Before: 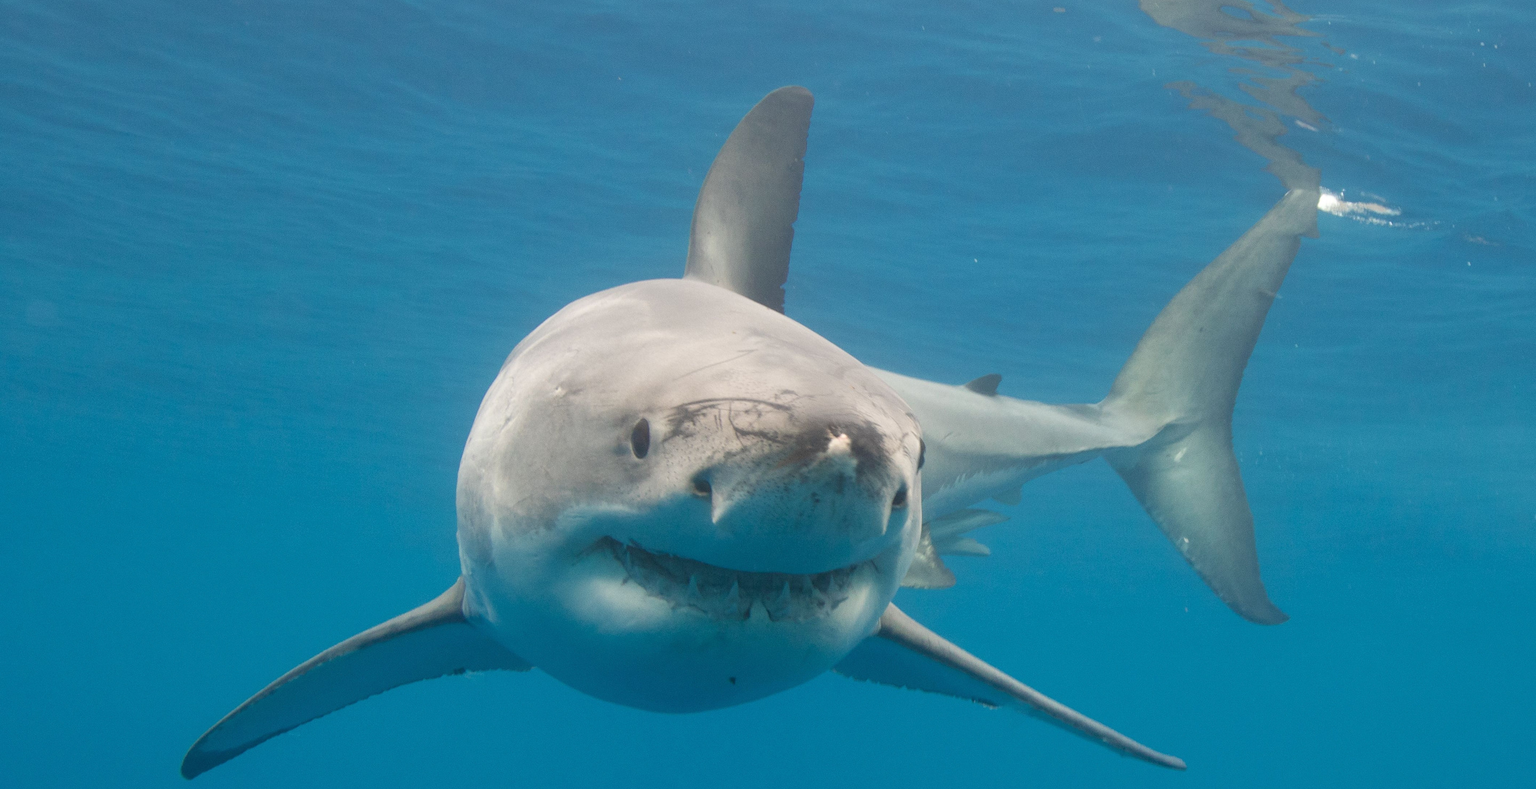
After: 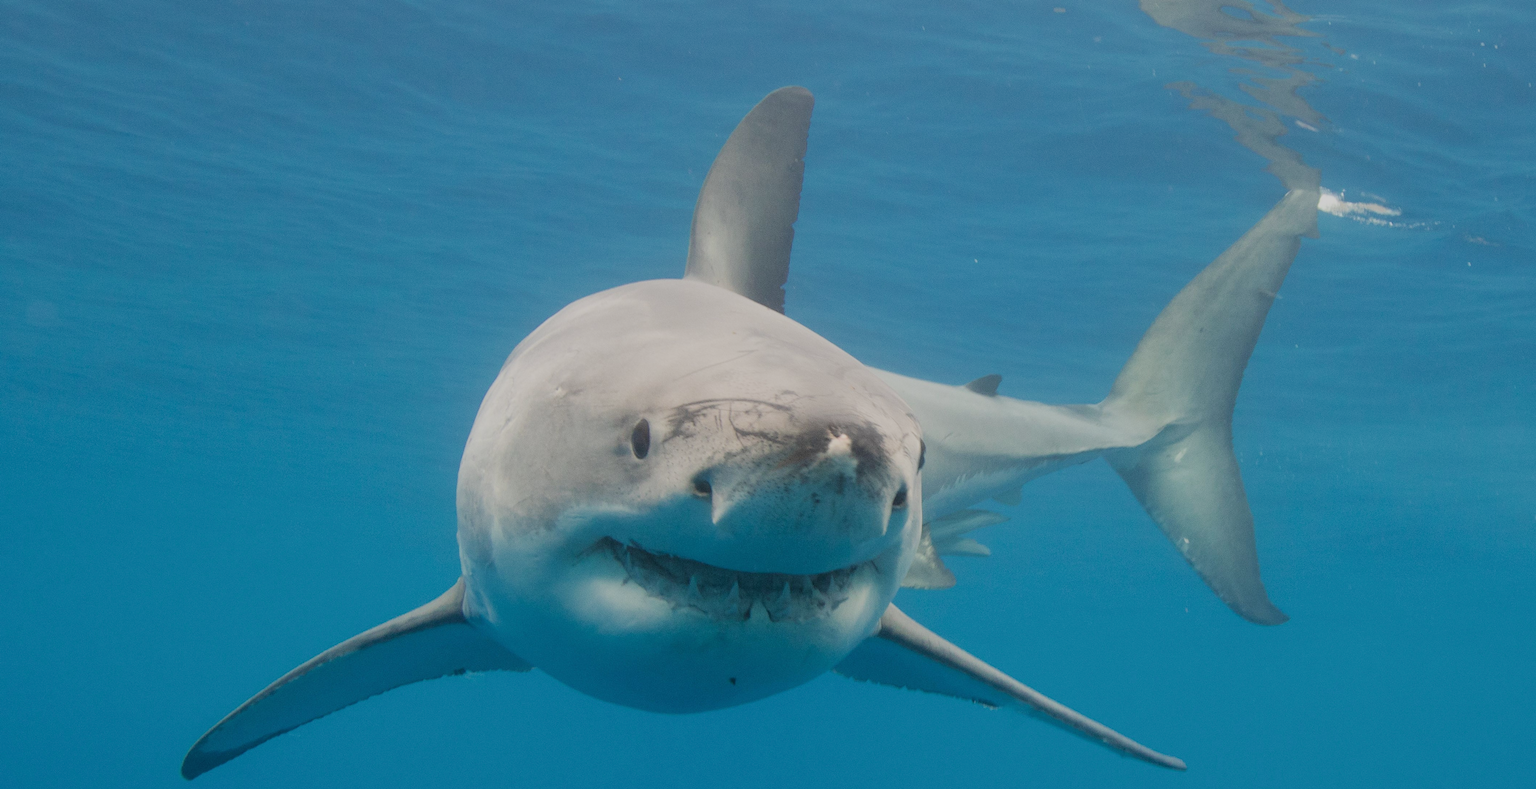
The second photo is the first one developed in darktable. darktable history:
filmic rgb: black relative exposure -6.91 EV, white relative exposure 5.59 EV, hardness 2.86
